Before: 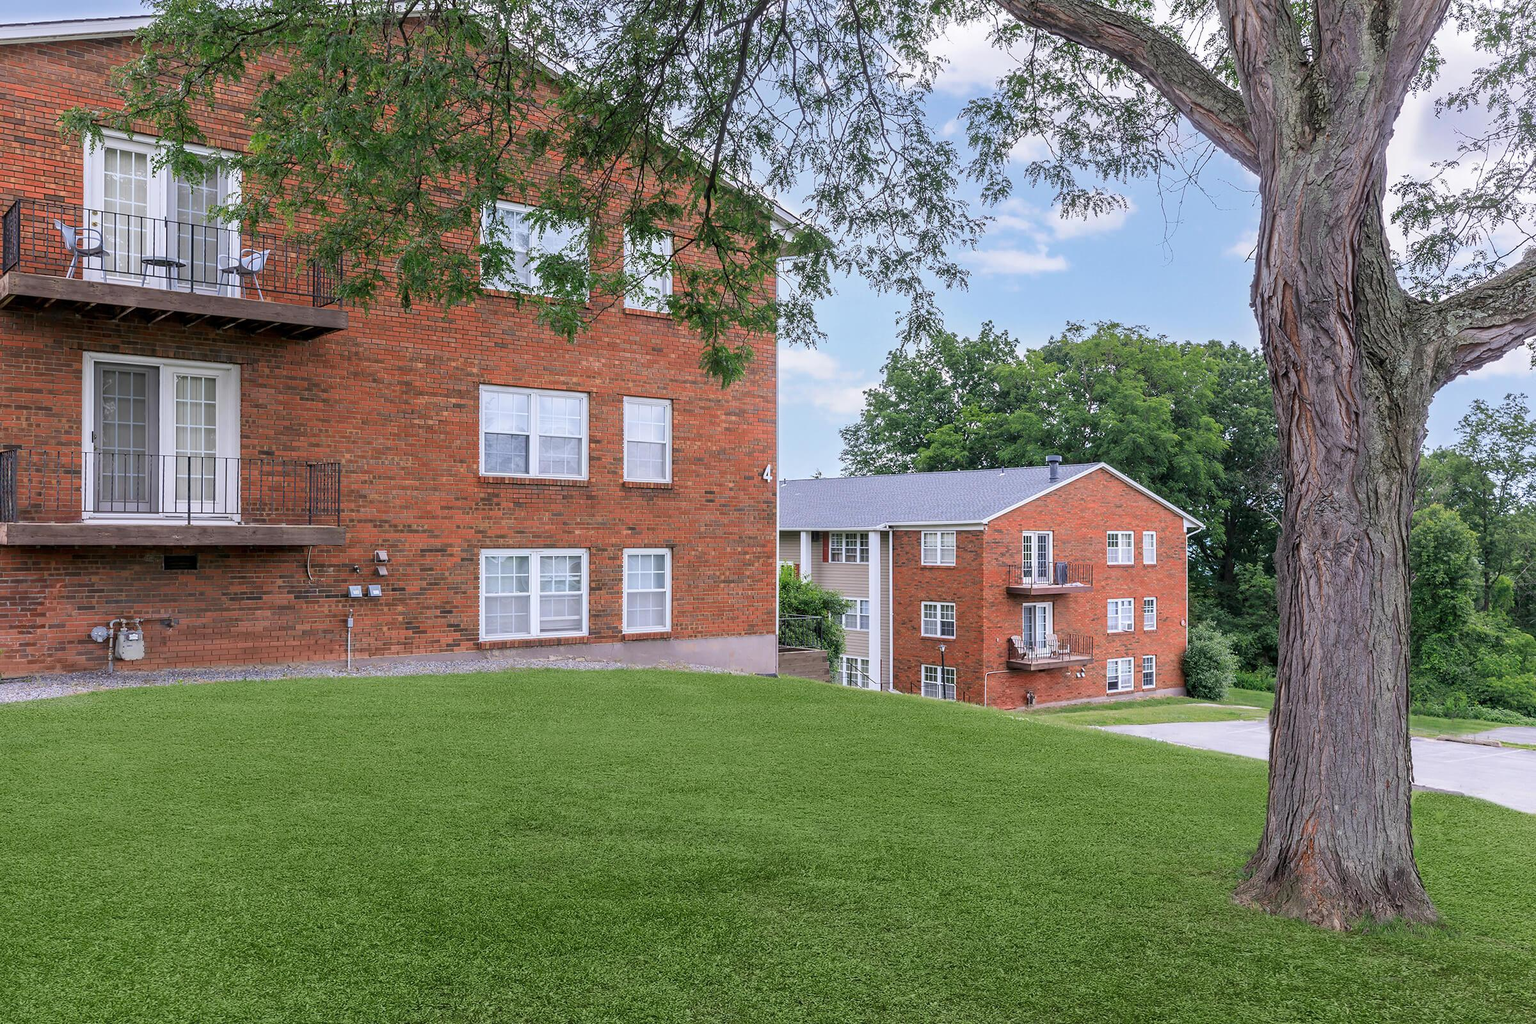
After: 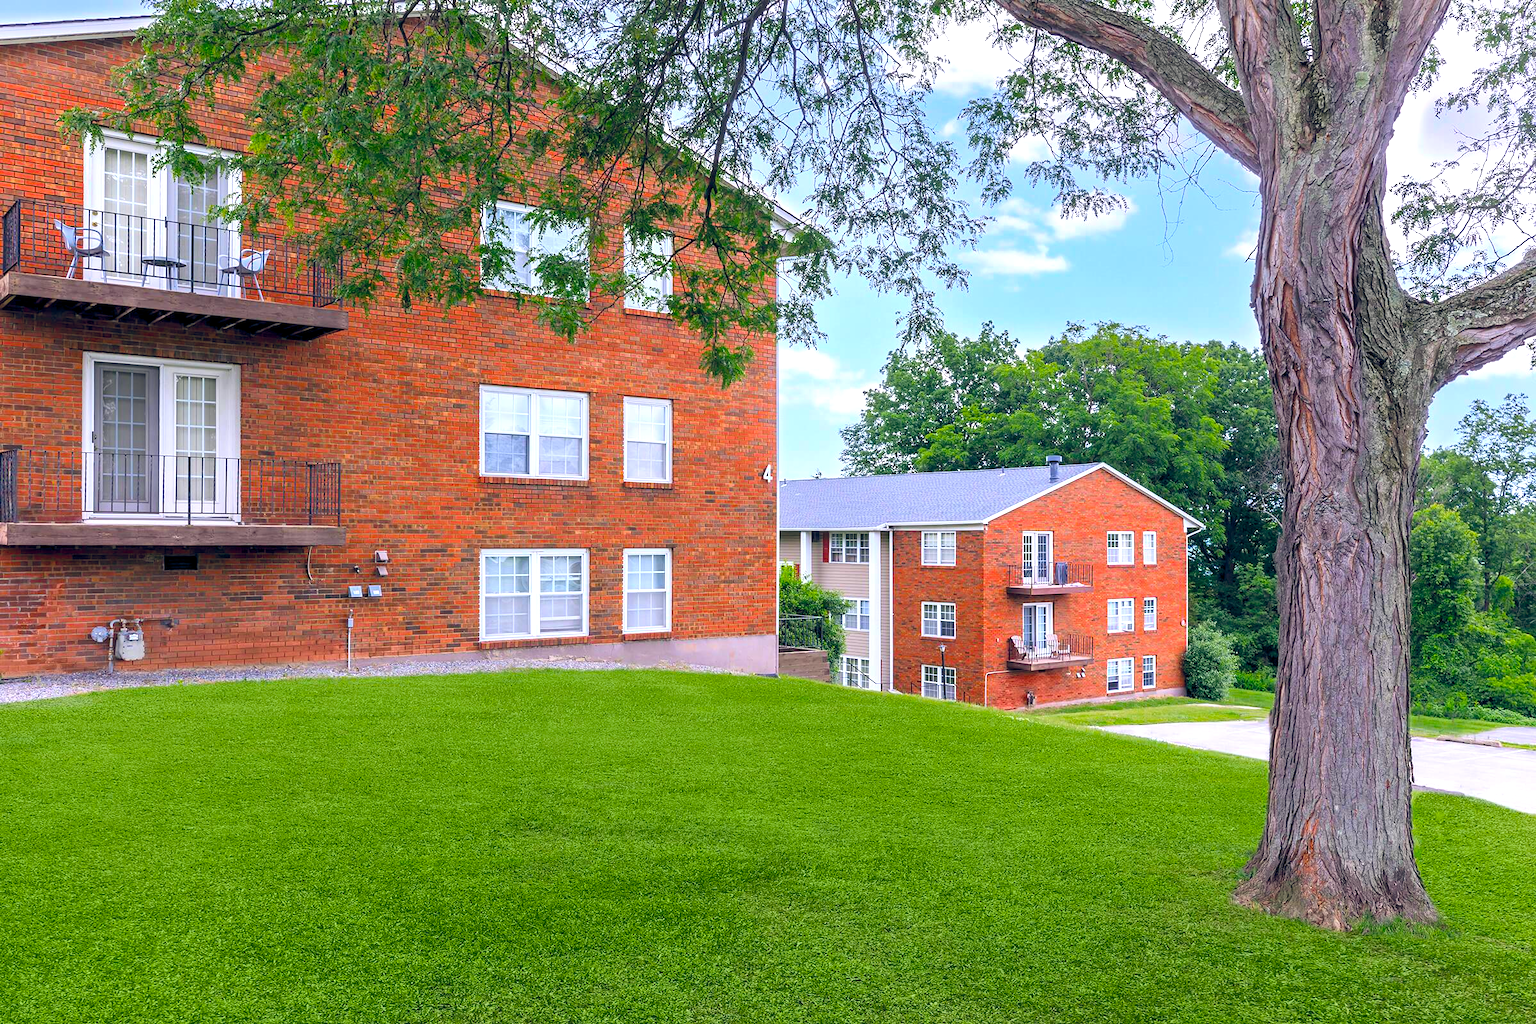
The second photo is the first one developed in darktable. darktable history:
exposure: black level correction 0.001, exposure 0.5 EV, compensate highlight preservation false
color balance rgb: global offset › chroma 0.156%, global offset › hue 253.59°, linear chroma grading › global chroma 24.631%, perceptual saturation grading › global saturation 30.684%
